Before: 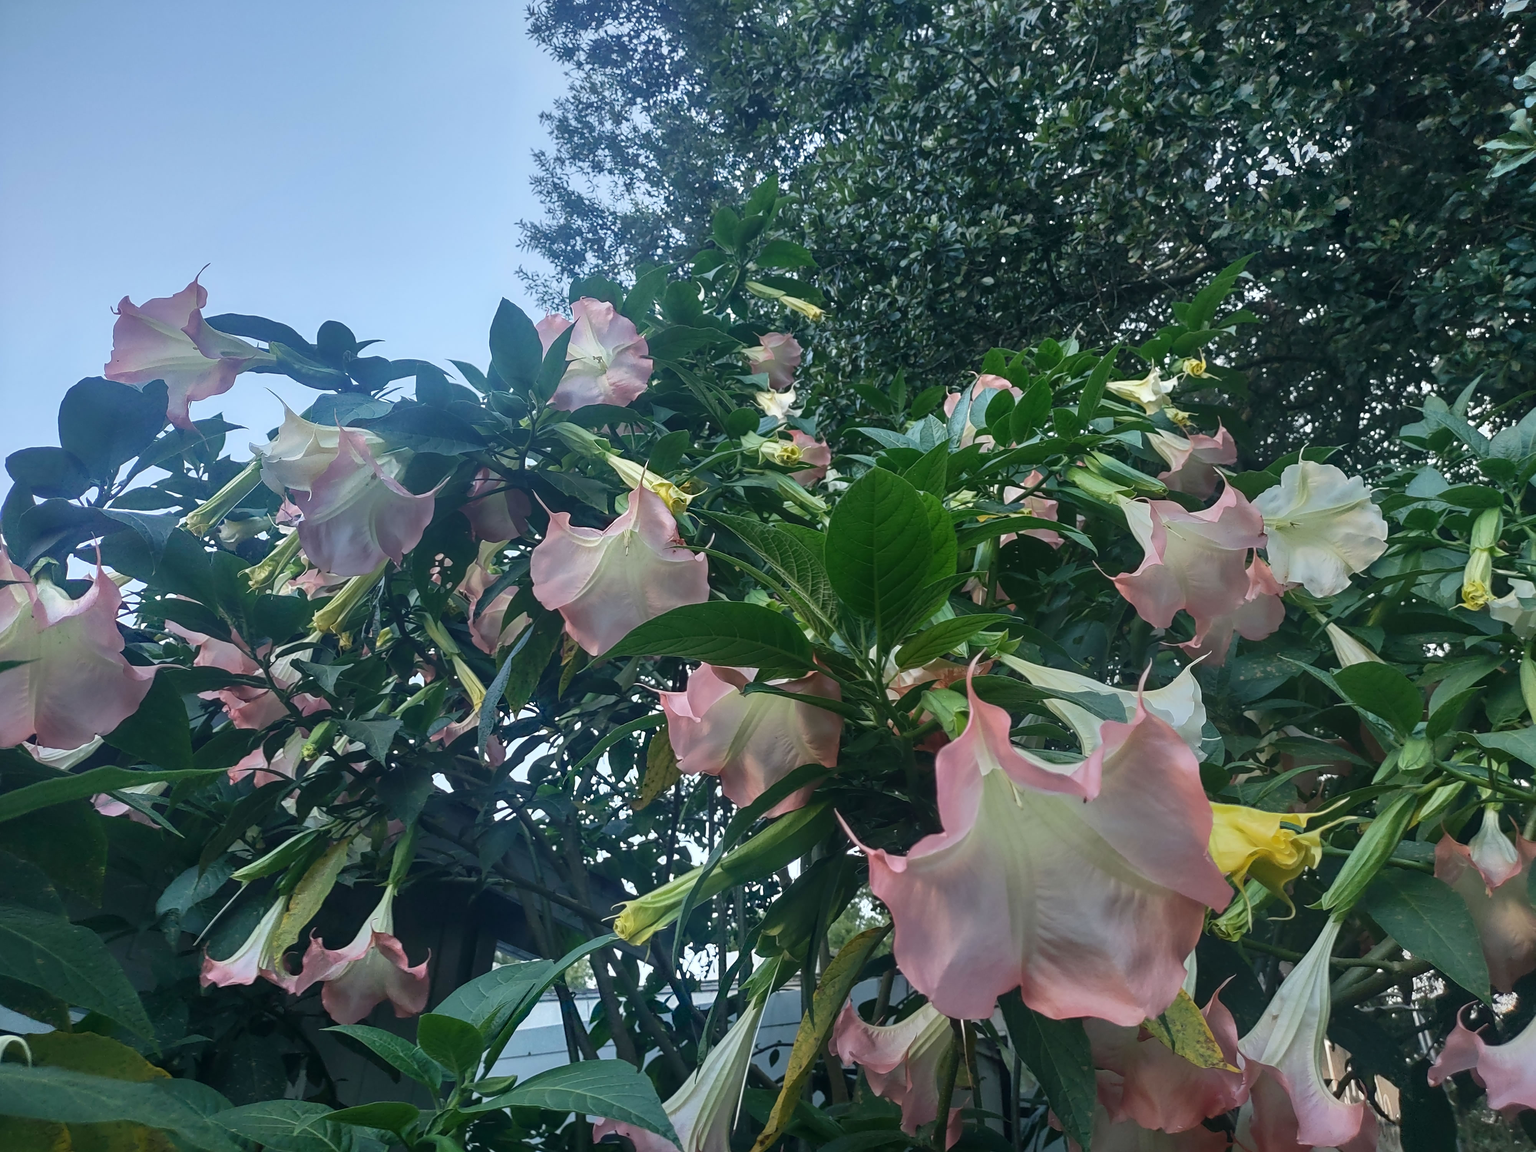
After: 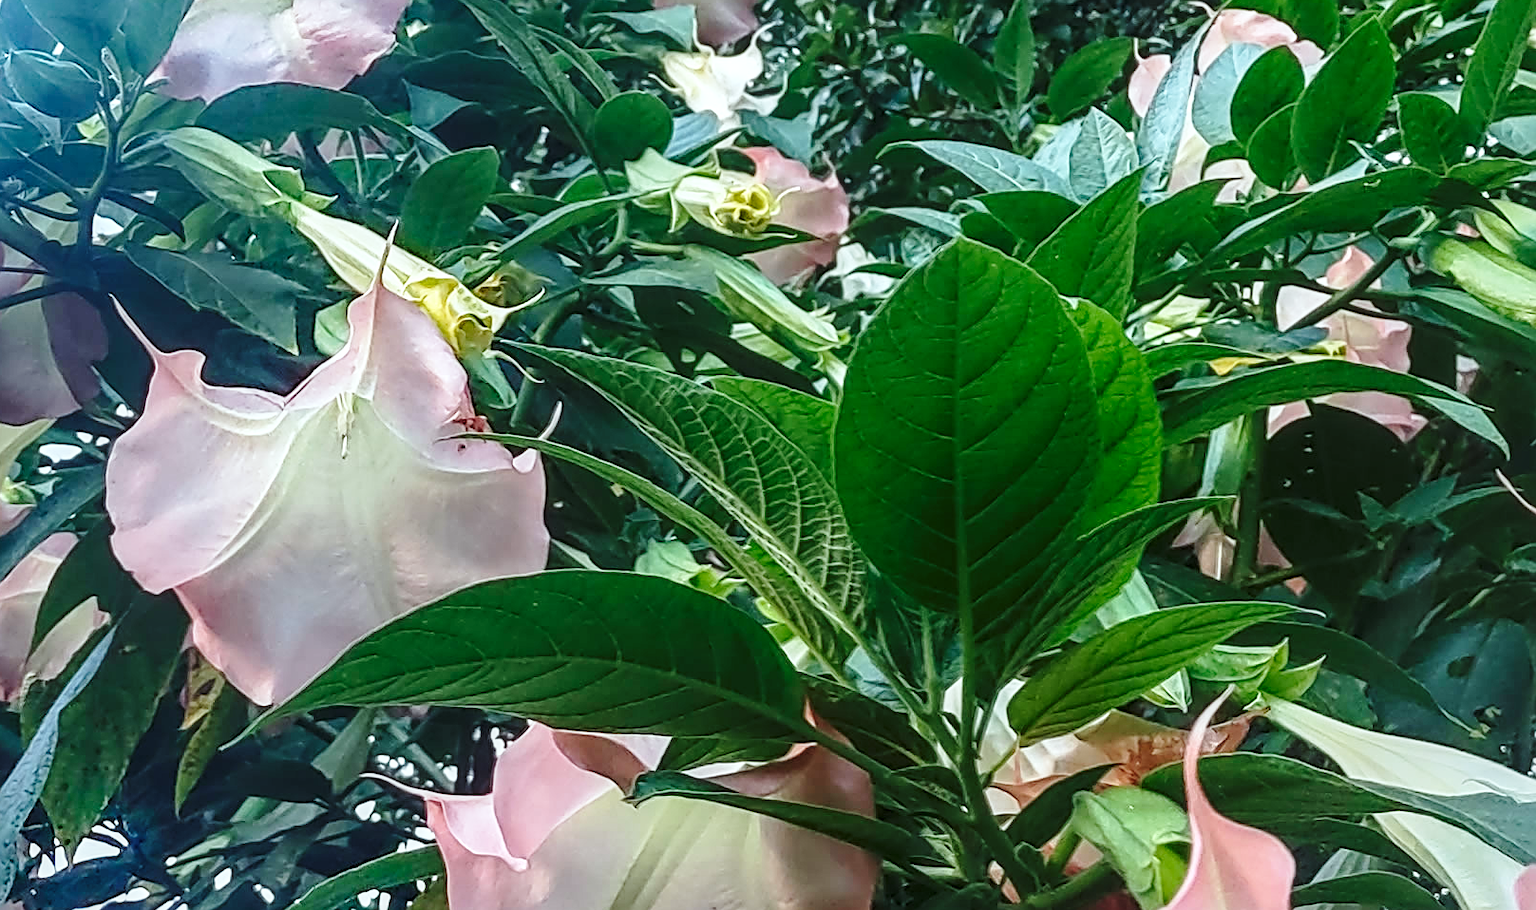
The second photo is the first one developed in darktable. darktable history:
sharpen: on, module defaults
color correction: highlights a* -2.73, highlights b* -2.09, shadows a* 2.41, shadows b* 2.73
base curve: curves: ch0 [(0, 0) (0.028, 0.03) (0.121, 0.232) (0.46, 0.748) (0.859, 0.968) (1, 1)], preserve colors none
crop: left 31.751%, top 32.172%, right 27.8%, bottom 35.83%
shadows and highlights: radius 93.07, shadows -14.46, white point adjustment 0.23, highlights 31.48, compress 48.23%, highlights color adjustment 52.79%, soften with gaussian
local contrast: detail 130%
